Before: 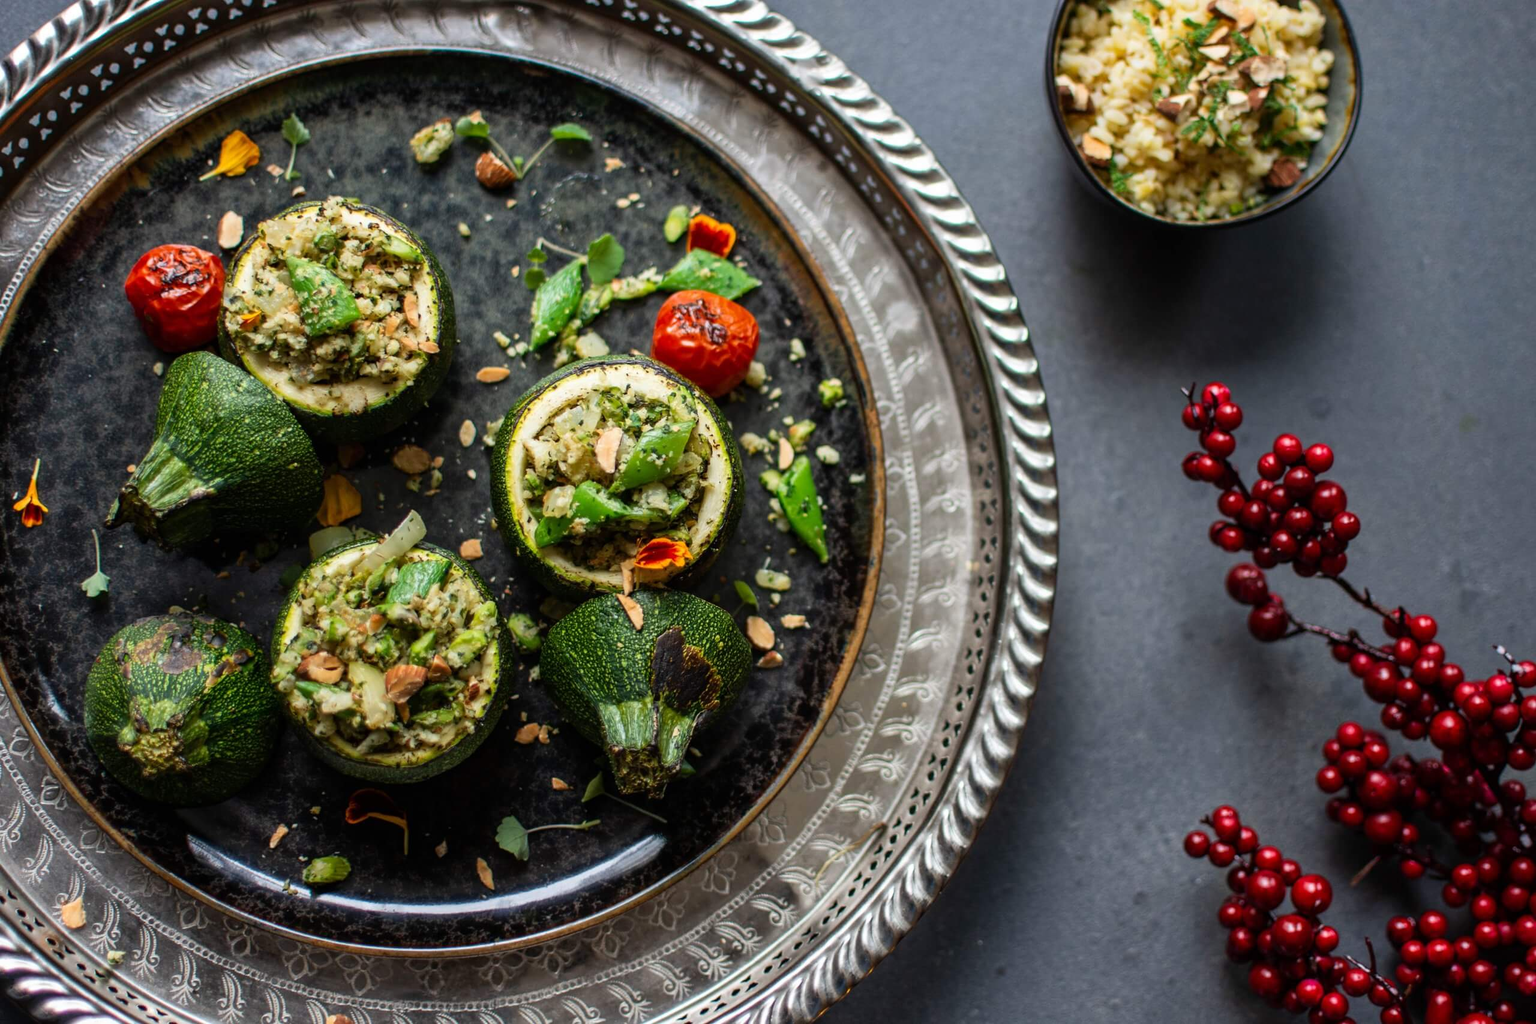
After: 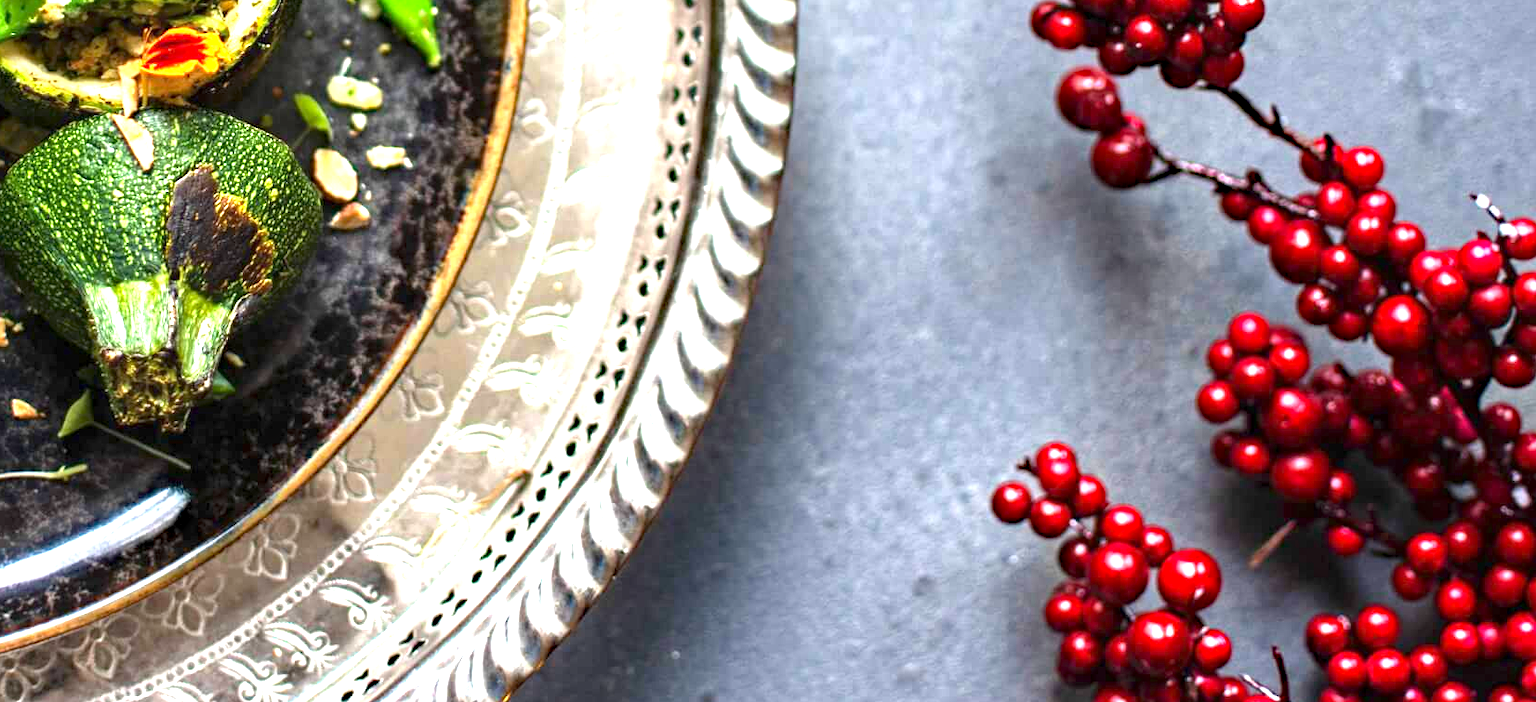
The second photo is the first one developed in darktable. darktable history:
crop and rotate: left 35.458%, top 50.818%, bottom 4.841%
exposure: exposure 2.201 EV, compensate highlight preservation false
haze removal: compatibility mode true, adaptive false
